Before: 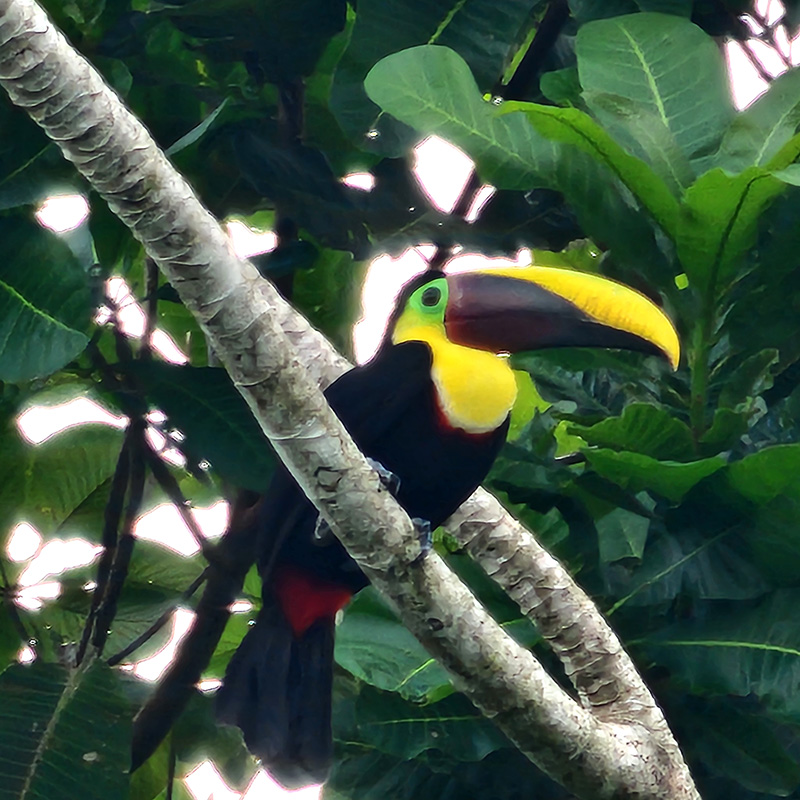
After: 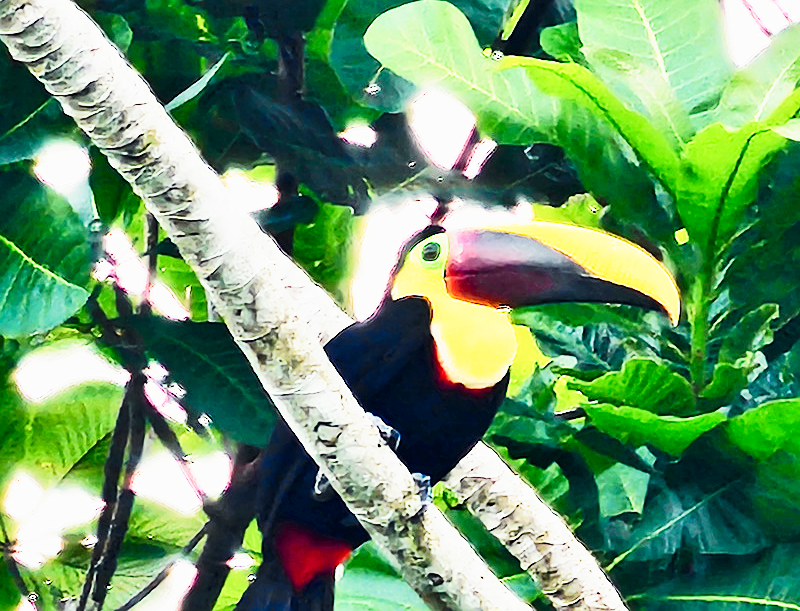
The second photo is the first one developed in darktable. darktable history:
tone curve: curves: ch0 [(0, 0.006) (0.037, 0.022) (0.123, 0.105) (0.19, 0.173) (0.277, 0.279) (0.474, 0.517) (0.597, 0.662) (0.687, 0.774) (0.855, 0.891) (1, 0.982)]; ch1 [(0, 0) (0.243, 0.245) (0.422, 0.415) (0.493, 0.495) (0.508, 0.503) (0.544, 0.552) (0.557, 0.582) (0.626, 0.672) (0.694, 0.732) (1, 1)]; ch2 [(0, 0) (0.249, 0.216) (0.356, 0.329) (0.424, 0.442) (0.476, 0.483) (0.498, 0.5) (0.517, 0.519) (0.532, 0.539) (0.562, 0.596) (0.614, 0.662) (0.706, 0.757) (0.808, 0.809) (0.991, 0.968)], color space Lab, independent channels, preserve colors none
crop: top 5.731%, bottom 17.875%
sharpen: on, module defaults
base curve: curves: ch0 [(0, 0) (0.007, 0.004) (0.027, 0.03) (0.046, 0.07) (0.207, 0.54) (0.442, 0.872) (0.673, 0.972) (1, 1)], preserve colors none
color zones: curves: ch0 [(0, 0.5) (0.143, 0.5) (0.286, 0.5) (0.429, 0.495) (0.571, 0.437) (0.714, 0.44) (0.857, 0.496) (1, 0.5)]
exposure: exposure 0.92 EV, compensate highlight preservation false
